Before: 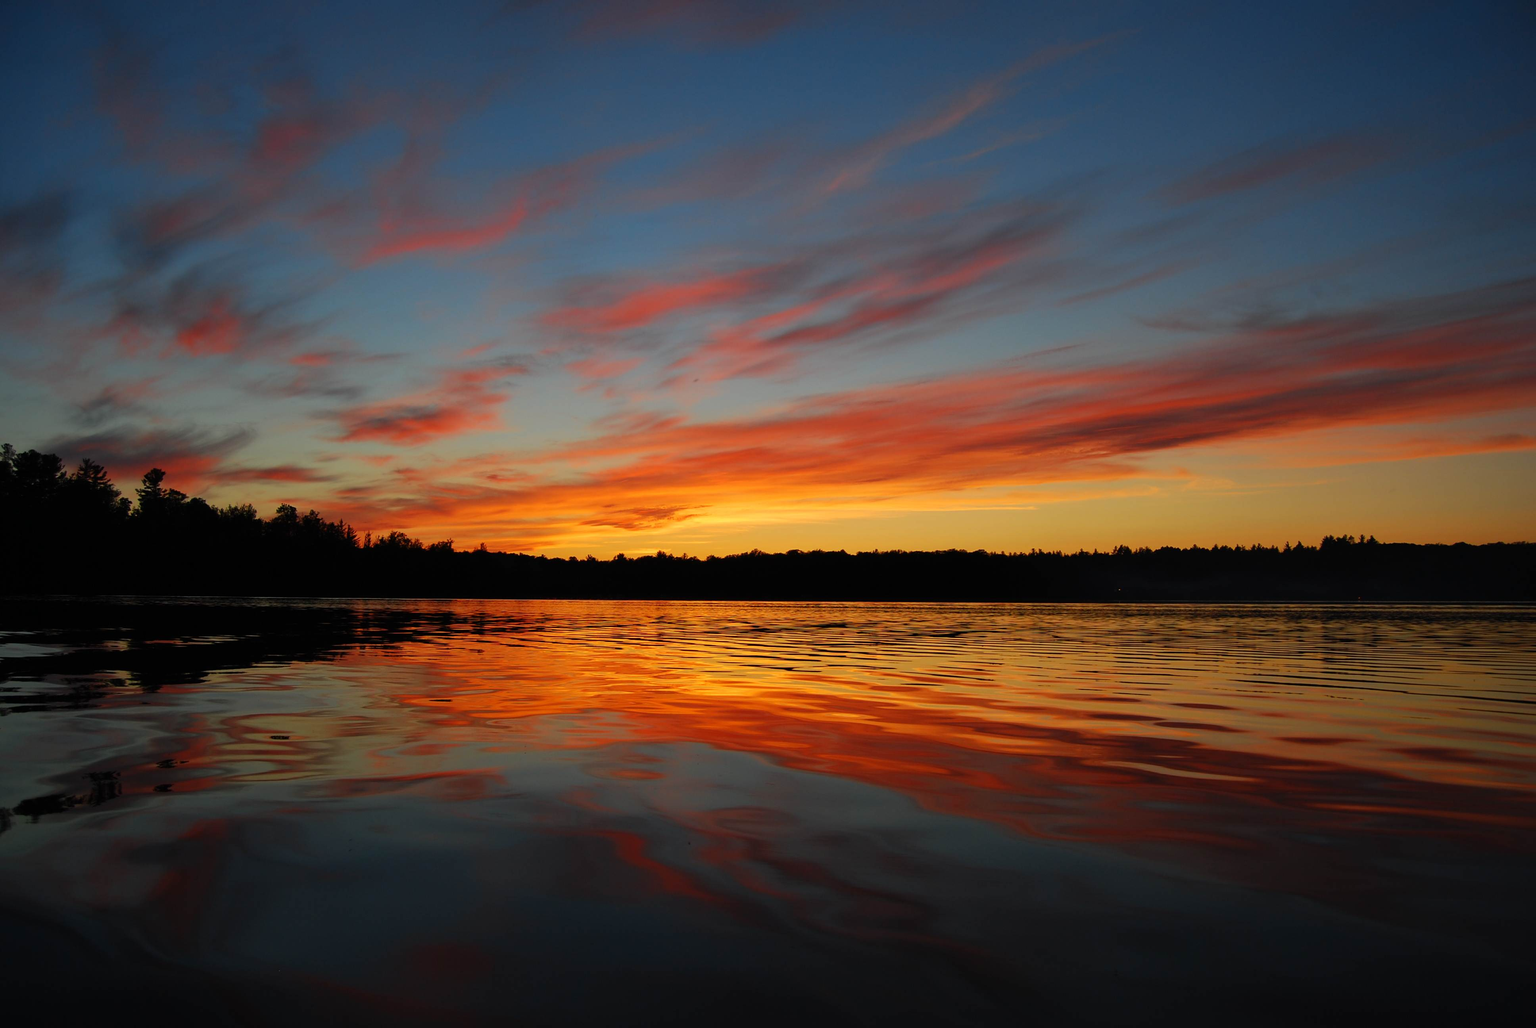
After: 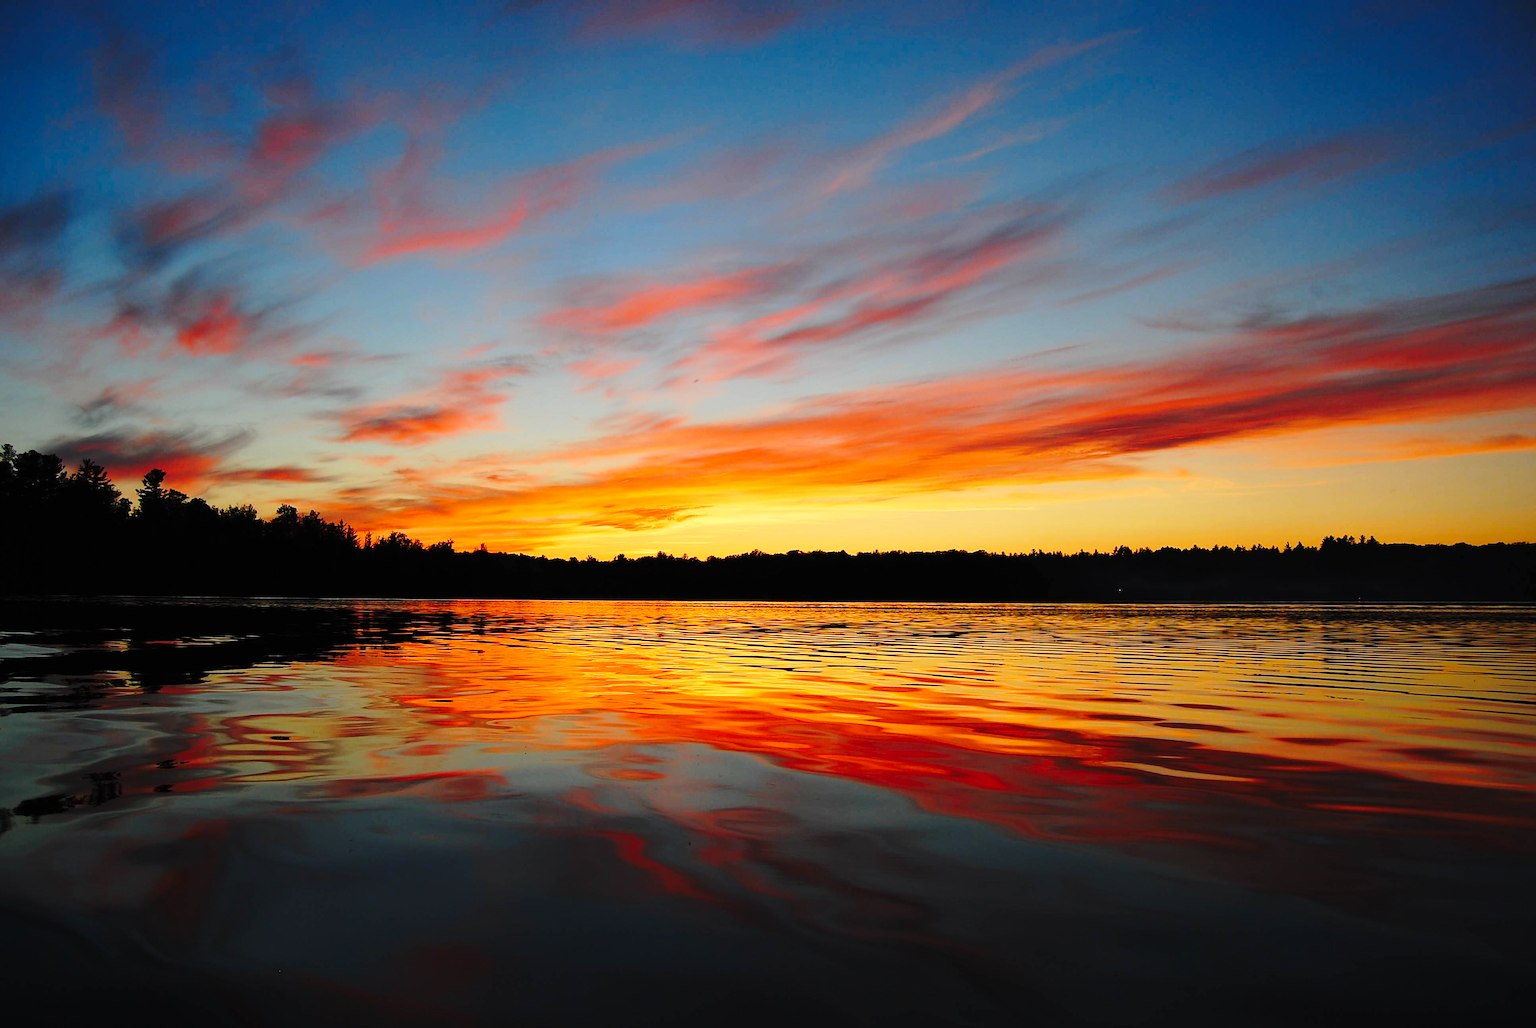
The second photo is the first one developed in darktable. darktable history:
base curve: curves: ch0 [(0, 0) (0.032, 0.037) (0.105, 0.228) (0.435, 0.76) (0.856, 0.983) (1, 1)], preserve colors none
sharpen: amount 0.478
